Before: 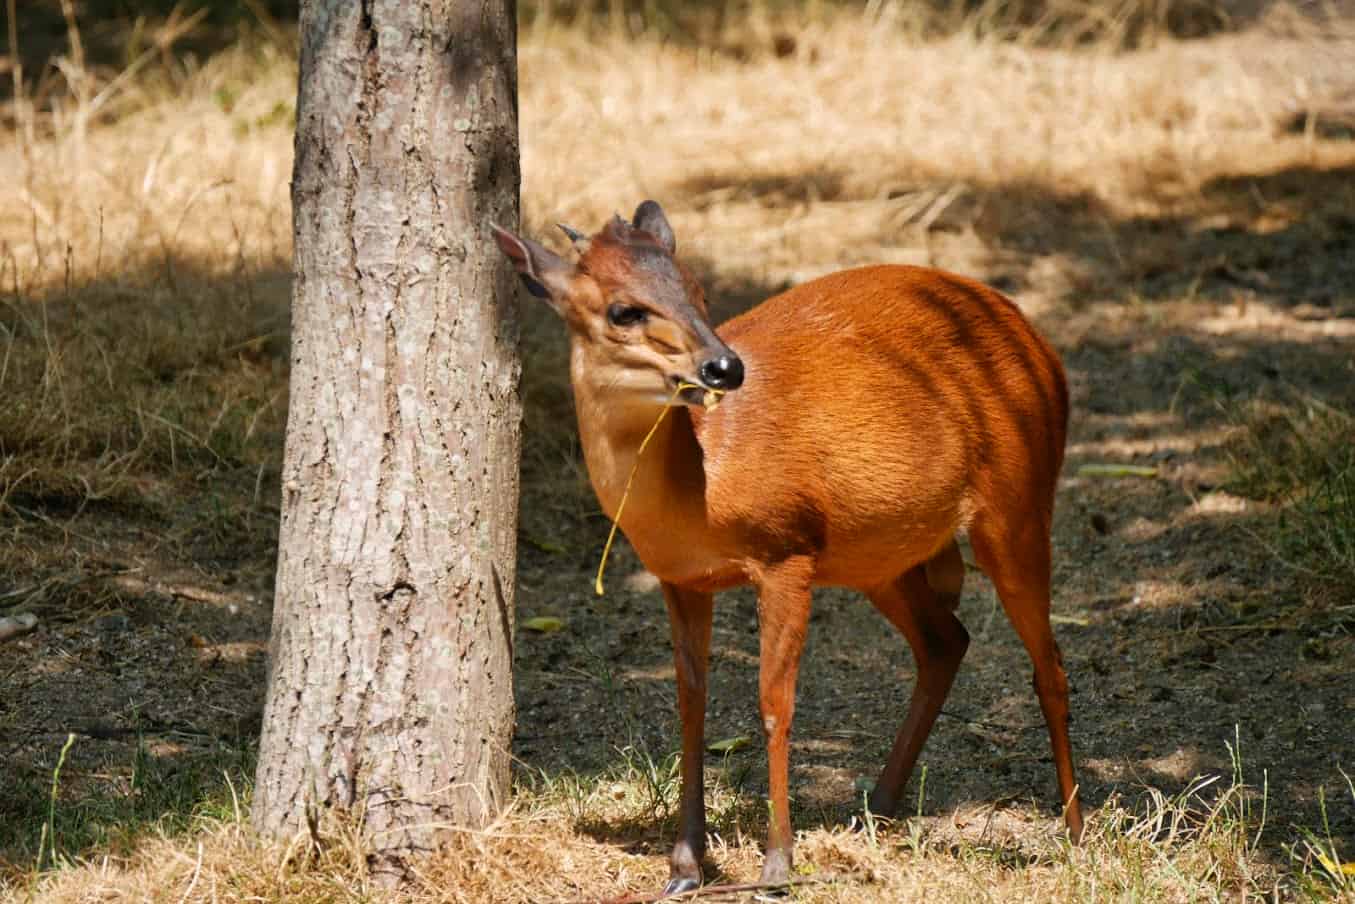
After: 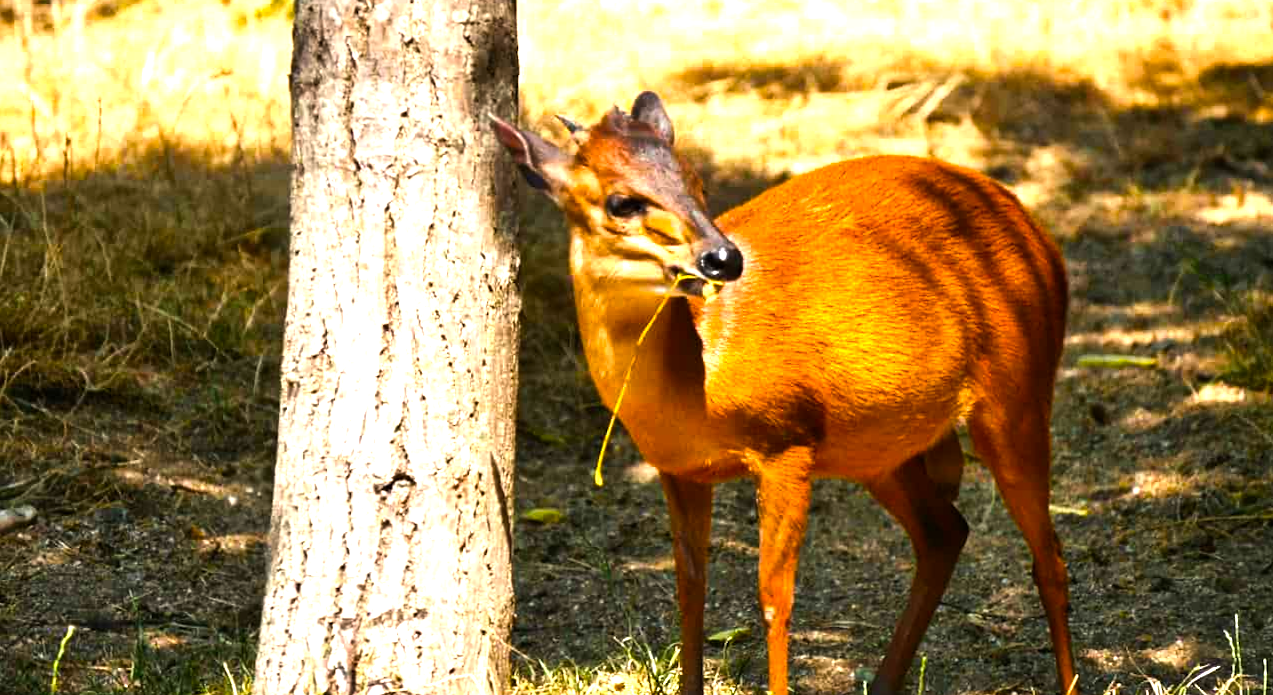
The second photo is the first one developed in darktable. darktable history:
color balance rgb: power › luminance 1.318%, linear chroma grading › shadows 10.548%, linear chroma grading › highlights 10.878%, linear chroma grading › global chroma 15.139%, linear chroma grading › mid-tones 14.945%, perceptual saturation grading › global saturation 0.873%, perceptual brilliance grading › global brilliance 17.255%, global vibrance 19.784%
tone equalizer: -8 EV -0.787 EV, -7 EV -0.666 EV, -6 EV -0.591 EV, -5 EV -0.366 EV, -3 EV 0.368 EV, -2 EV 0.6 EV, -1 EV 0.679 EV, +0 EV 0.747 EV, edges refinement/feathering 500, mask exposure compensation -1.57 EV, preserve details no
crop and rotate: angle 0.099°, top 11.984%, right 5.761%, bottom 10.906%
